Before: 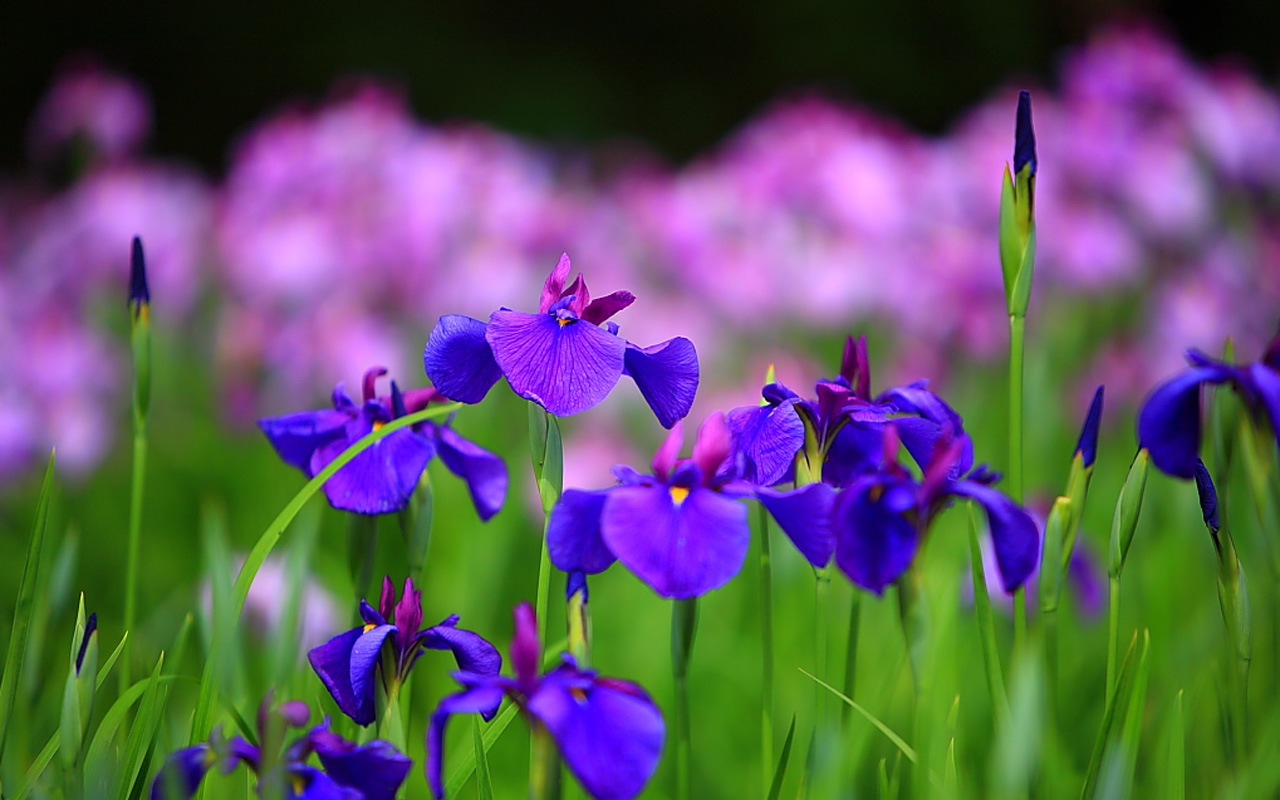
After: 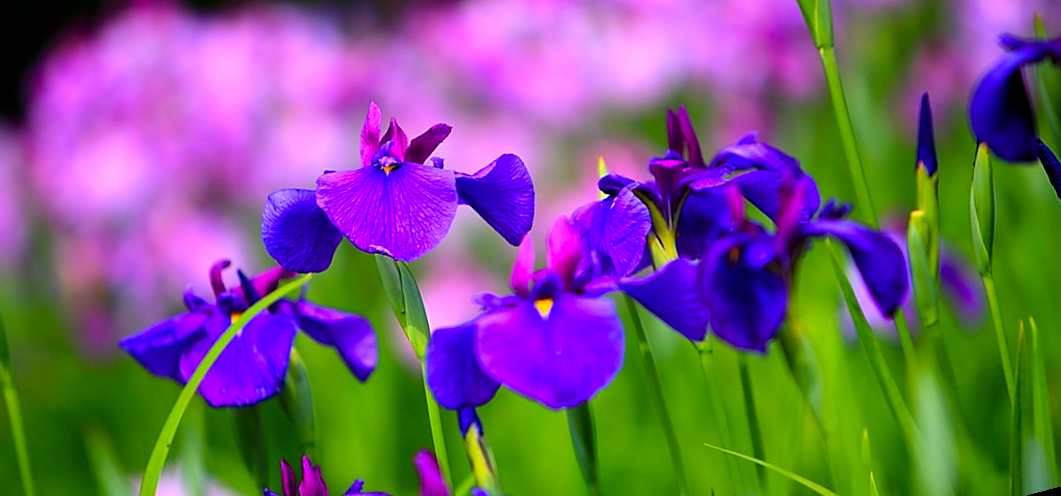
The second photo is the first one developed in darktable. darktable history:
crop and rotate: left 8.262%, top 9.226%
rotate and perspective: rotation -14.8°, crop left 0.1, crop right 0.903, crop top 0.25, crop bottom 0.748
tone equalizer: -8 EV -0.417 EV, -7 EV -0.389 EV, -6 EV -0.333 EV, -5 EV -0.222 EV, -3 EV 0.222 EV, -2 EV 0.333 EV, -1 EV 0.389 EV, +0 EV 0.417 EV, edges refinement/feathering 500, mask exposure compensation -1.57 EV, preserve details no
color balance rgb: shadows lift › chroma 2%, shadows lift › hue 217.2°, power › chroma 0.25%, power › hue 60°, highlights gain › chroma 1.5%, highlights gain › hue 309.6°, global offset › luminance -0.25%, perceptual saturation grading › global saturation 15%, global vibrance 15%
